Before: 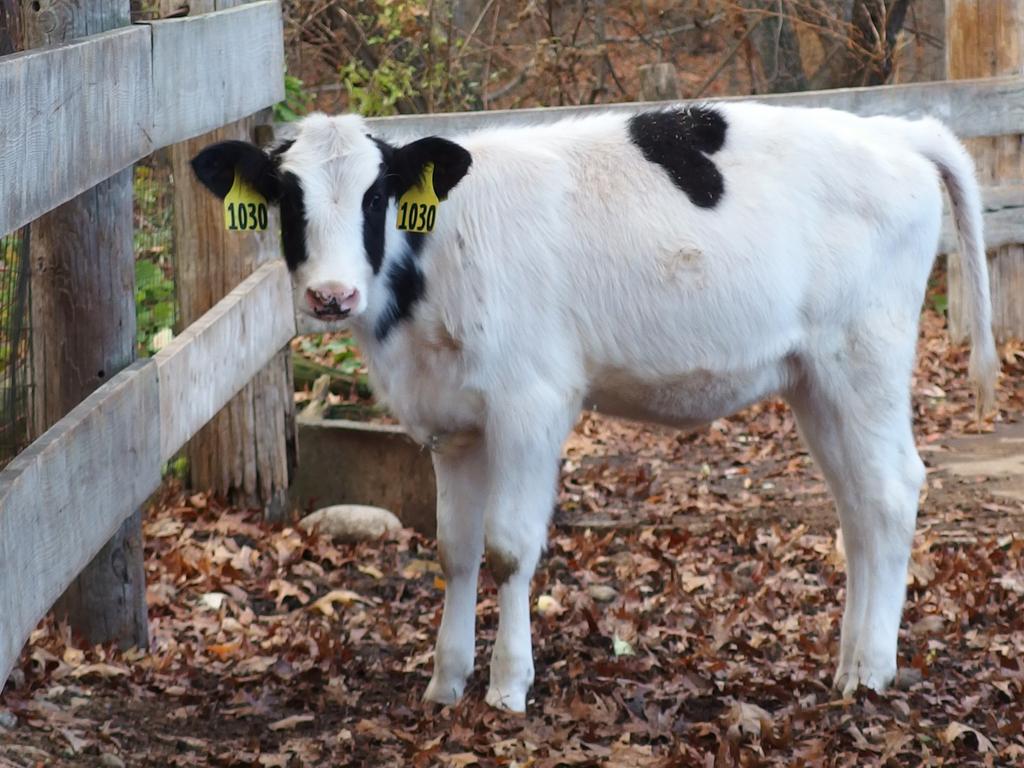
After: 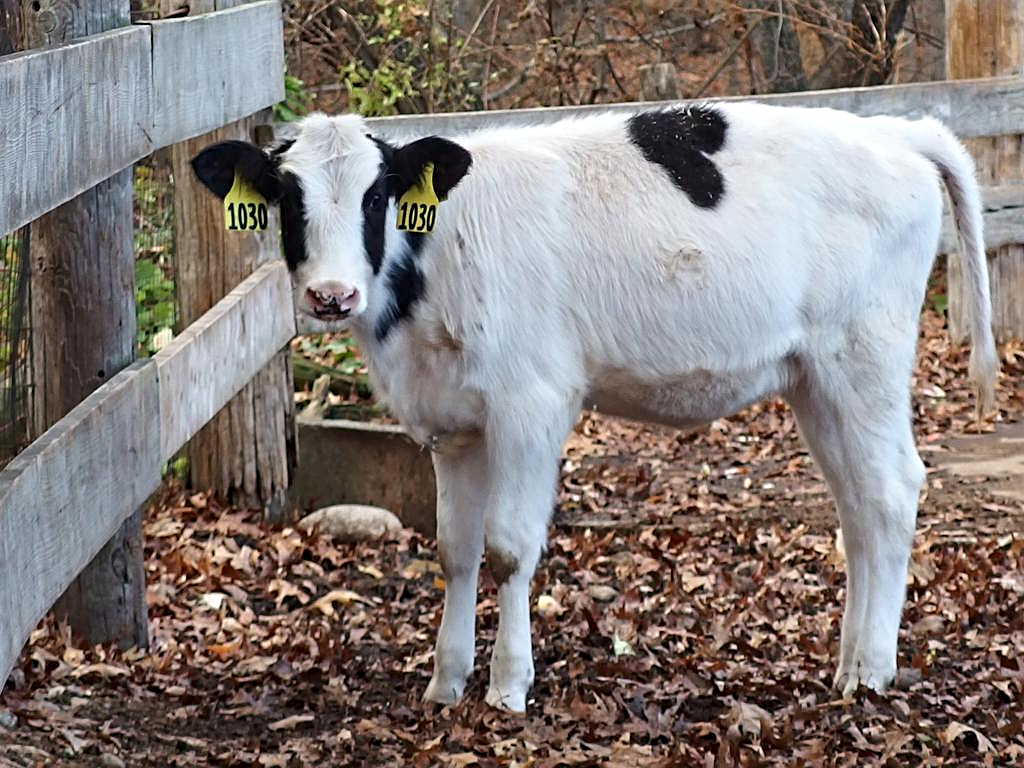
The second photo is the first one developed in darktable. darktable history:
contrast equalizer: y [[0.5, 0.501, 0.525, 0.597, 0.58, 0.514], [0.5 ×6], [0.5 ×6], [0 ×6], [0 ×6]]
sharpen: on, module defaults
